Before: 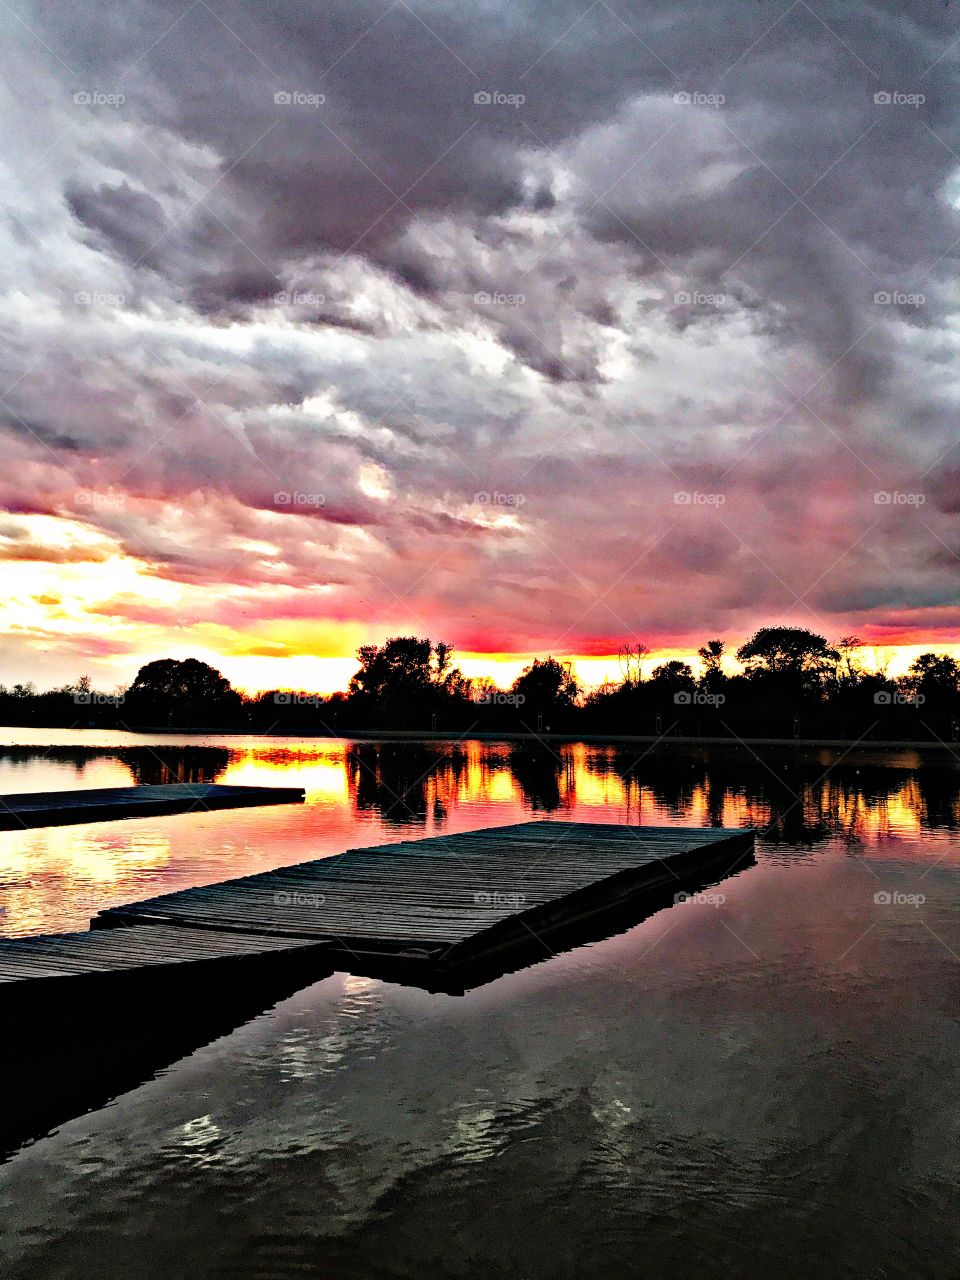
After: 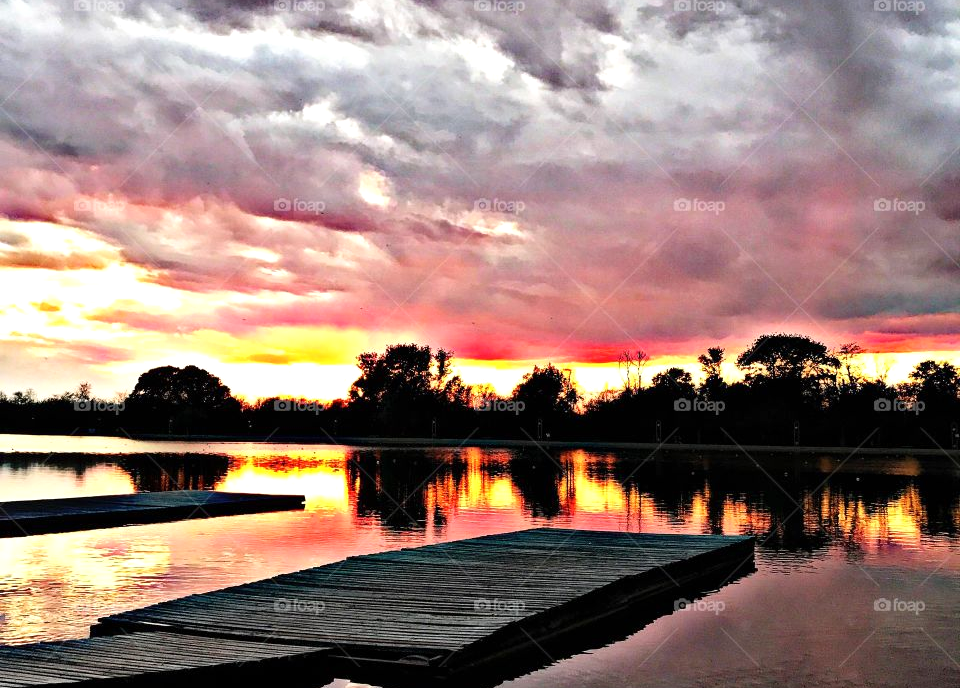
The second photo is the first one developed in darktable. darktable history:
exposure: exposure 0.203 EV, compensate highlight preservation false
crop and rotate: top 22.942%, bottom 23.239%
